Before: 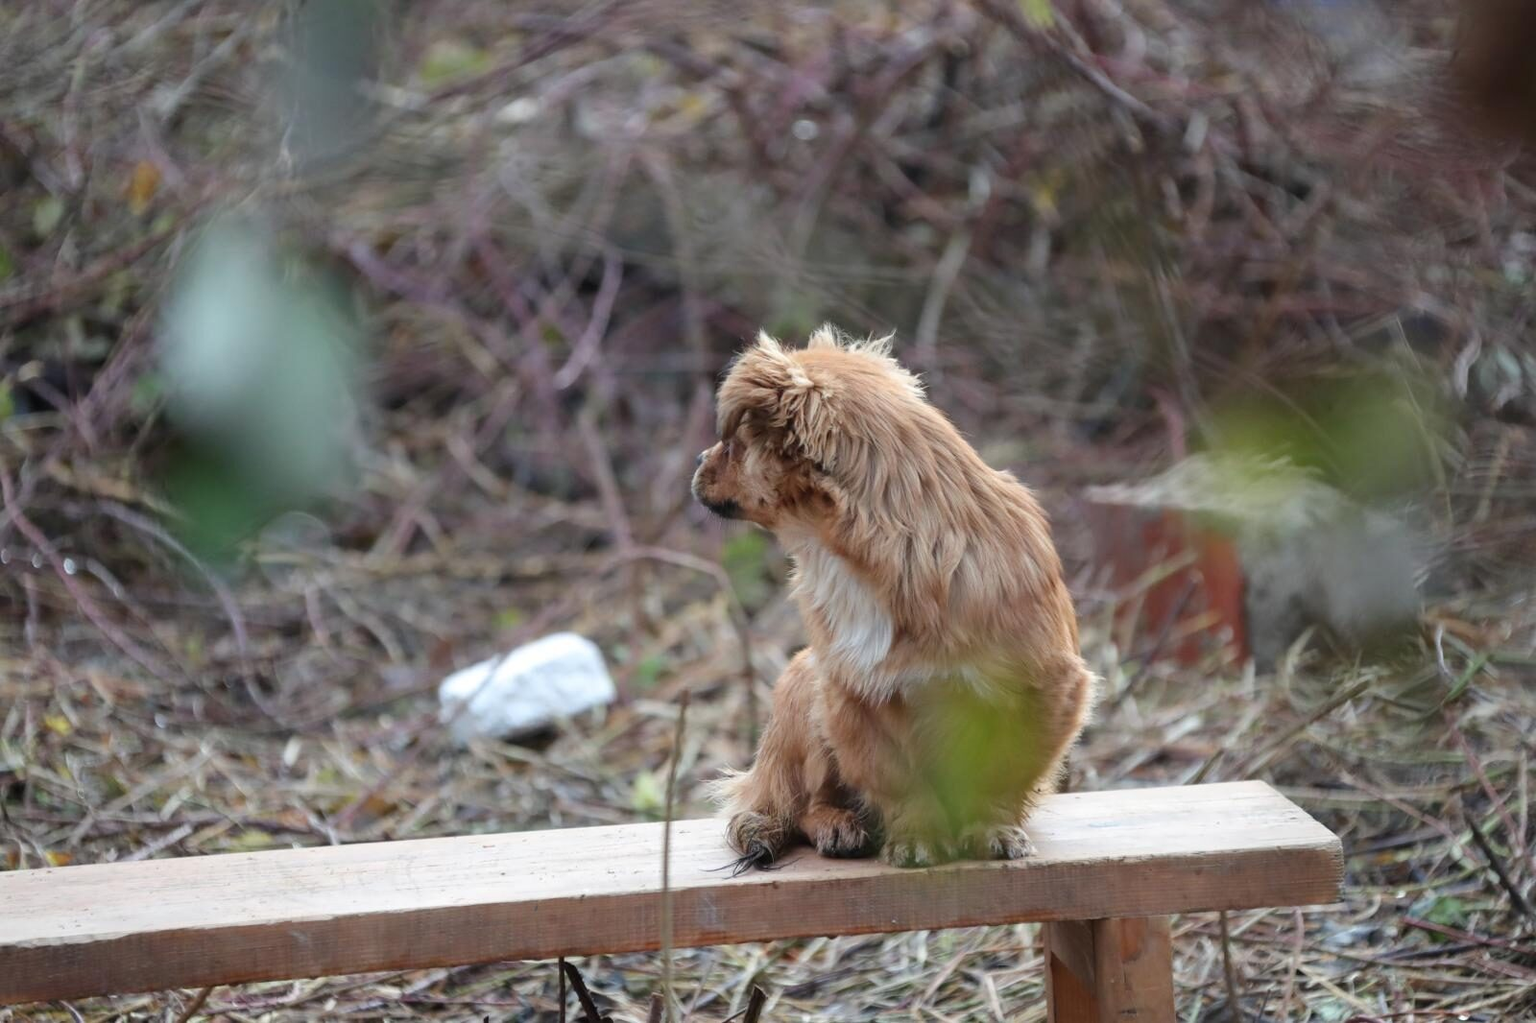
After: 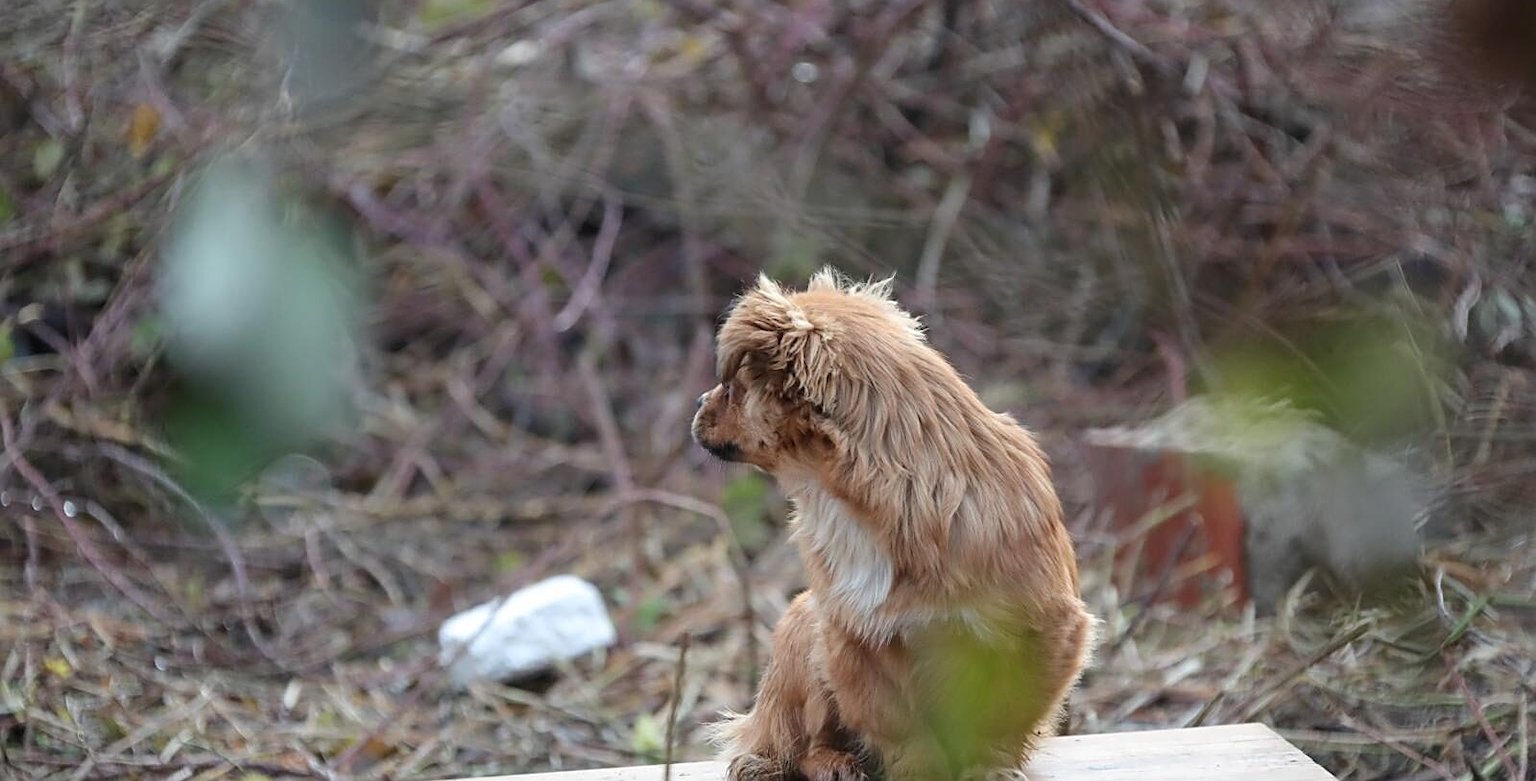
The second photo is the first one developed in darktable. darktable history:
crop: top 5.637%, bottom 17.981%
sharpen: on, module defaults
